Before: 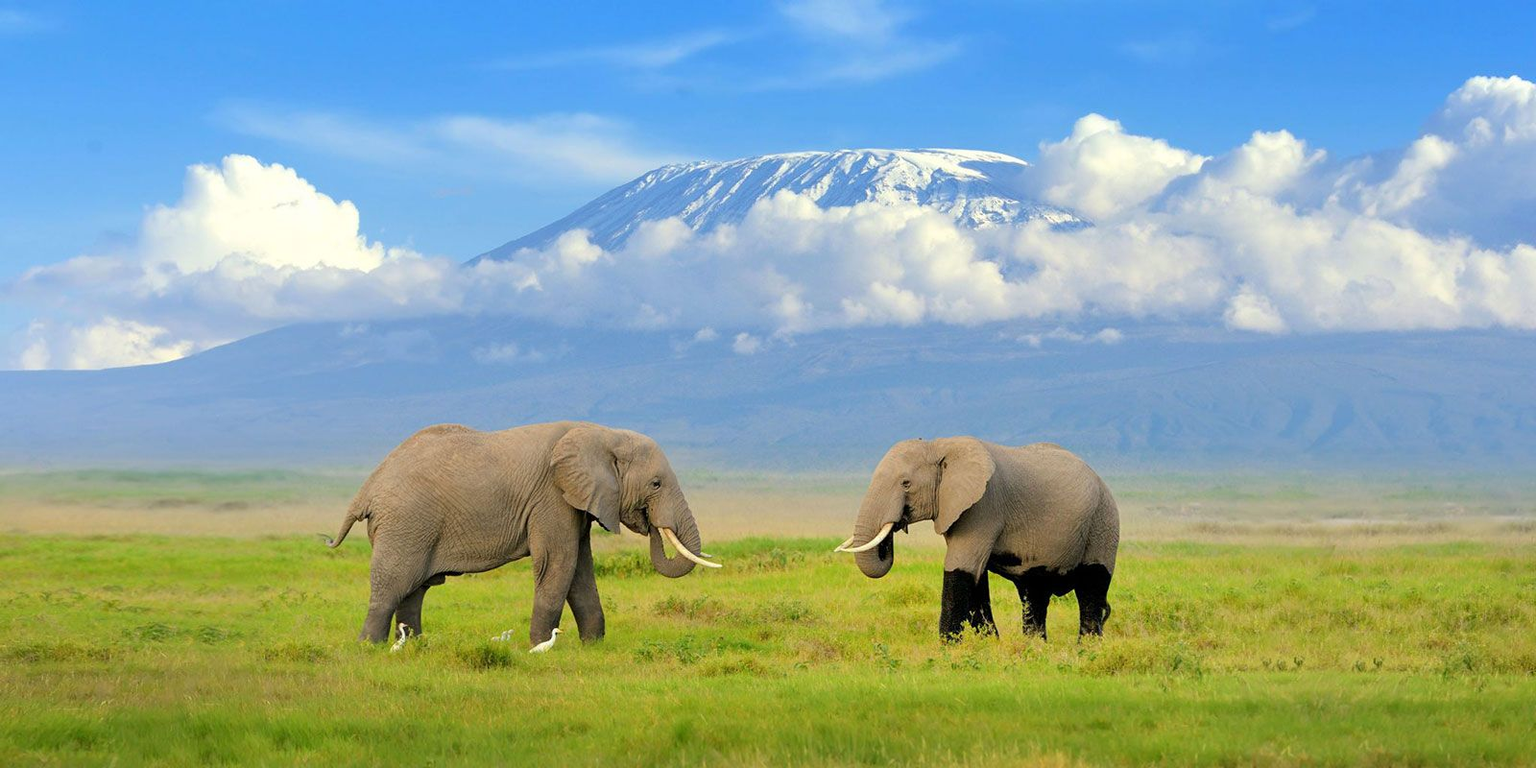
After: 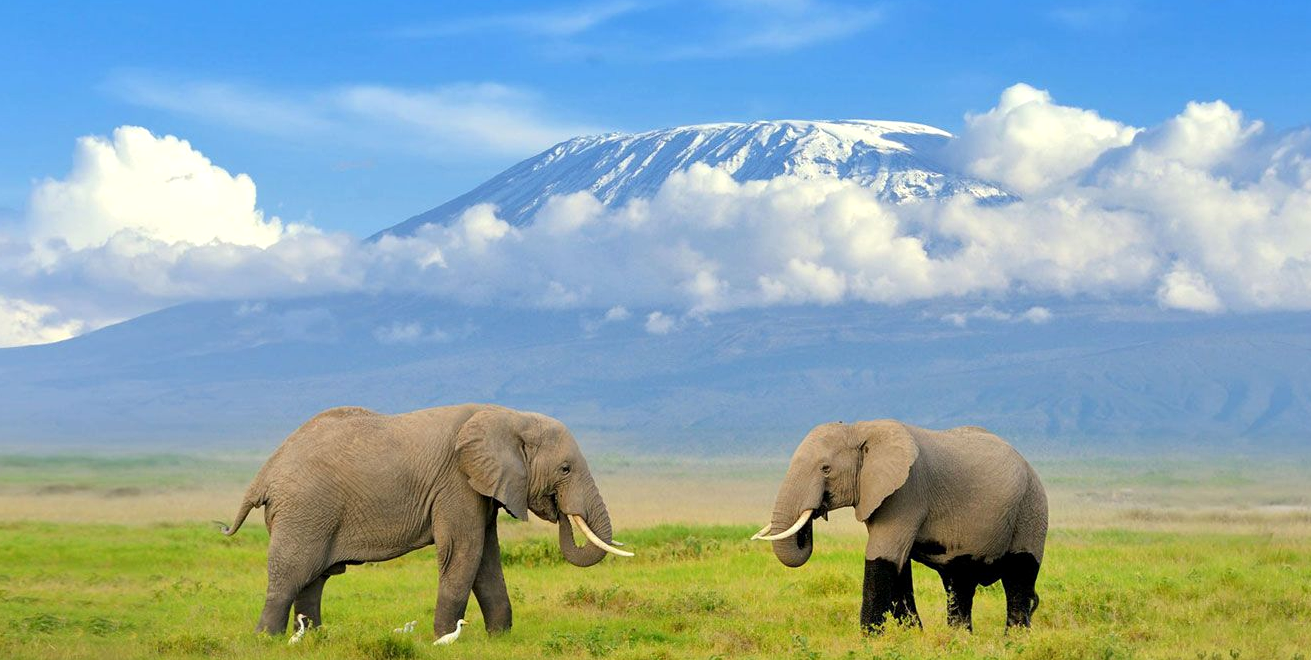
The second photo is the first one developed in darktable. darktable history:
local contrast: mode bilateral grid, contrast 21, coarseness 51, detail 119%, midtone range 0.2
crop and rotate: left 7.445%, top 4.463%, right 10.555%, bottom 12.992%
